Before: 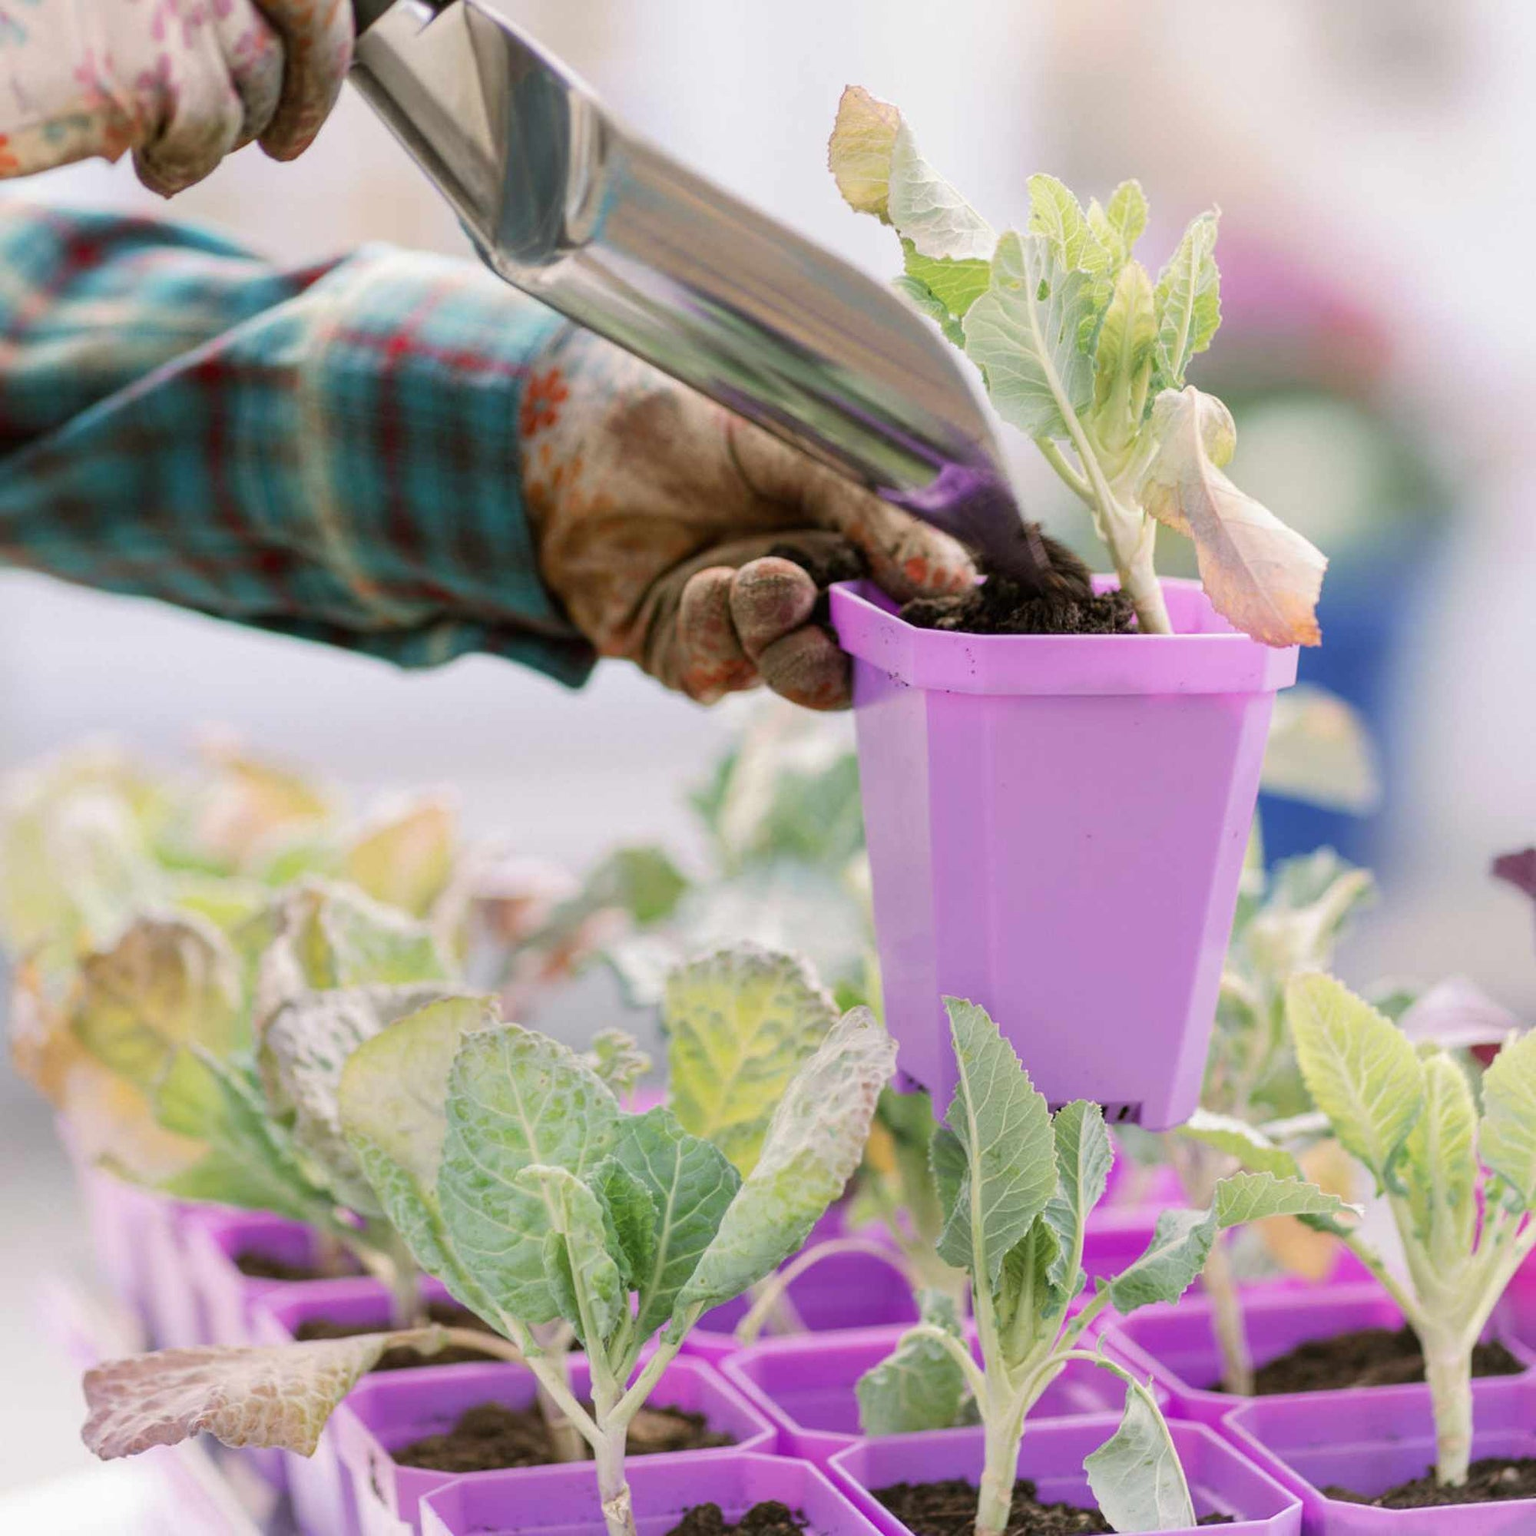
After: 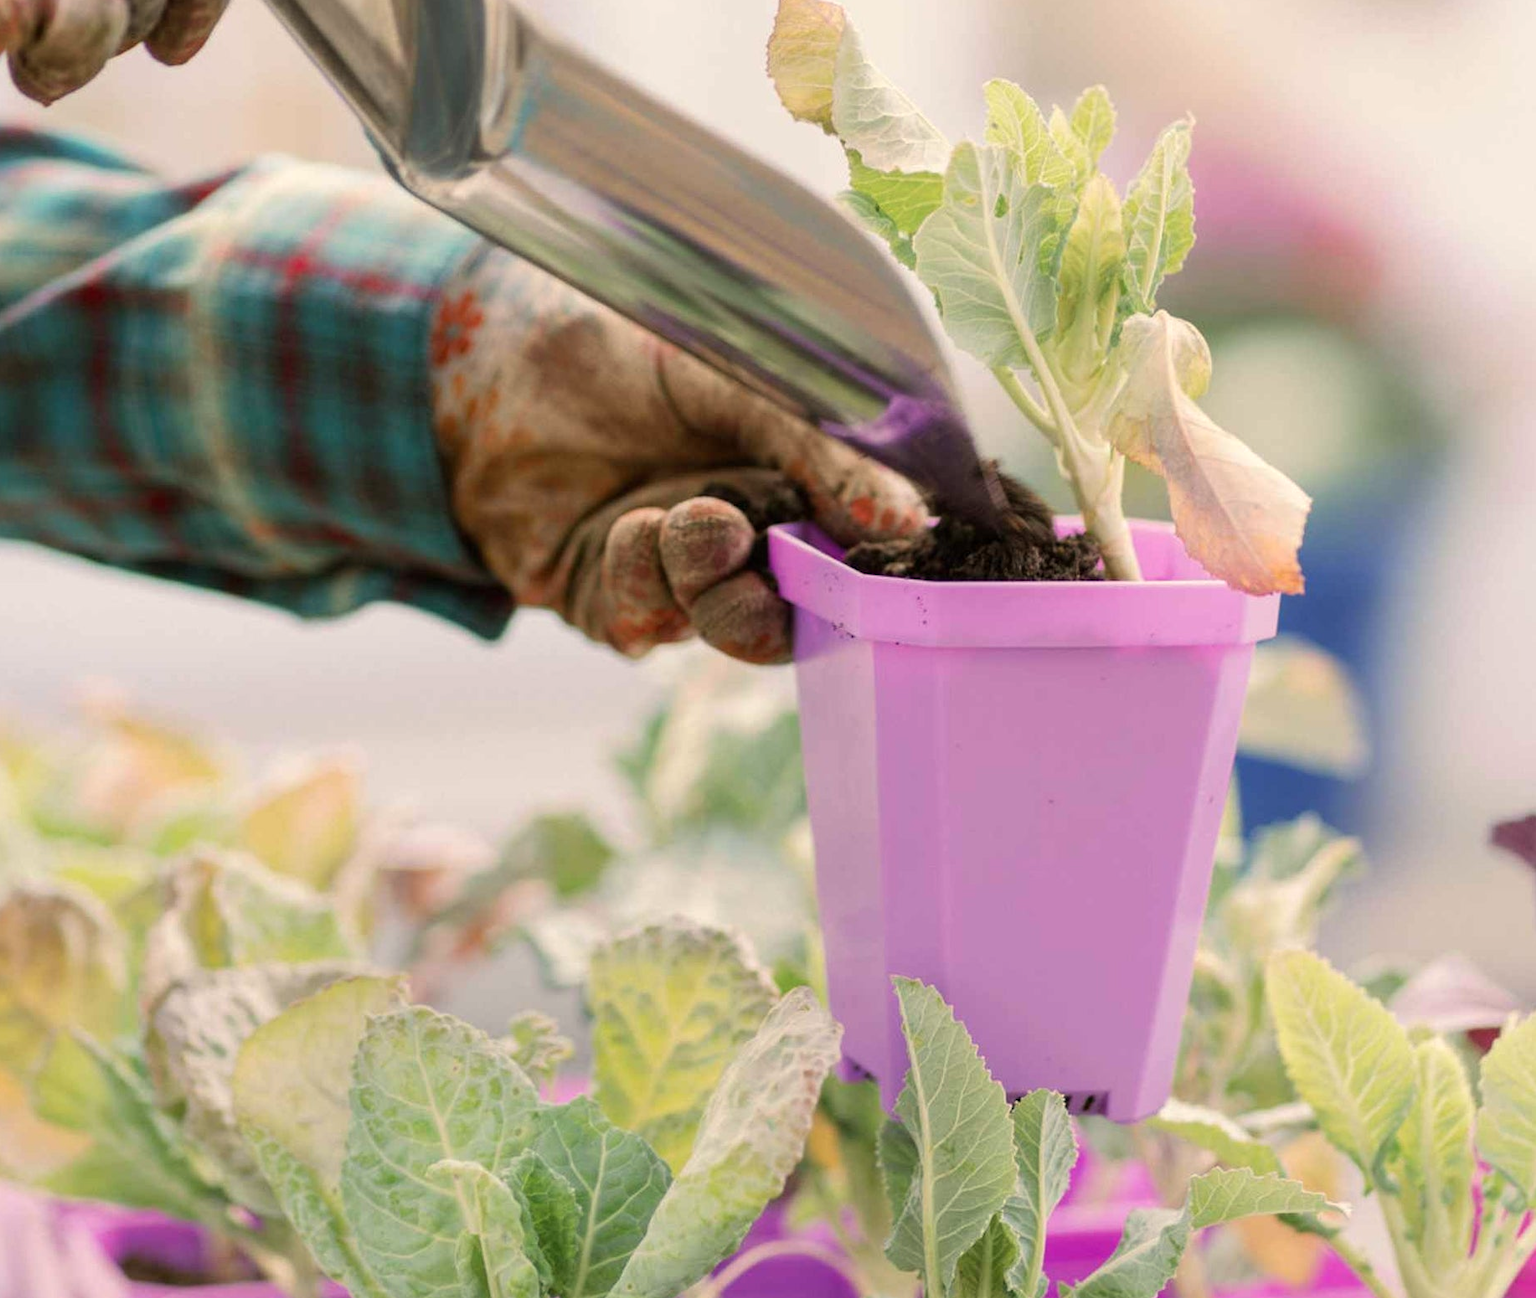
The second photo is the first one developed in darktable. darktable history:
white balance: red 1.045, blue 0.932
crop: left 8.155%, top 6.611%, bottom 15.385%
